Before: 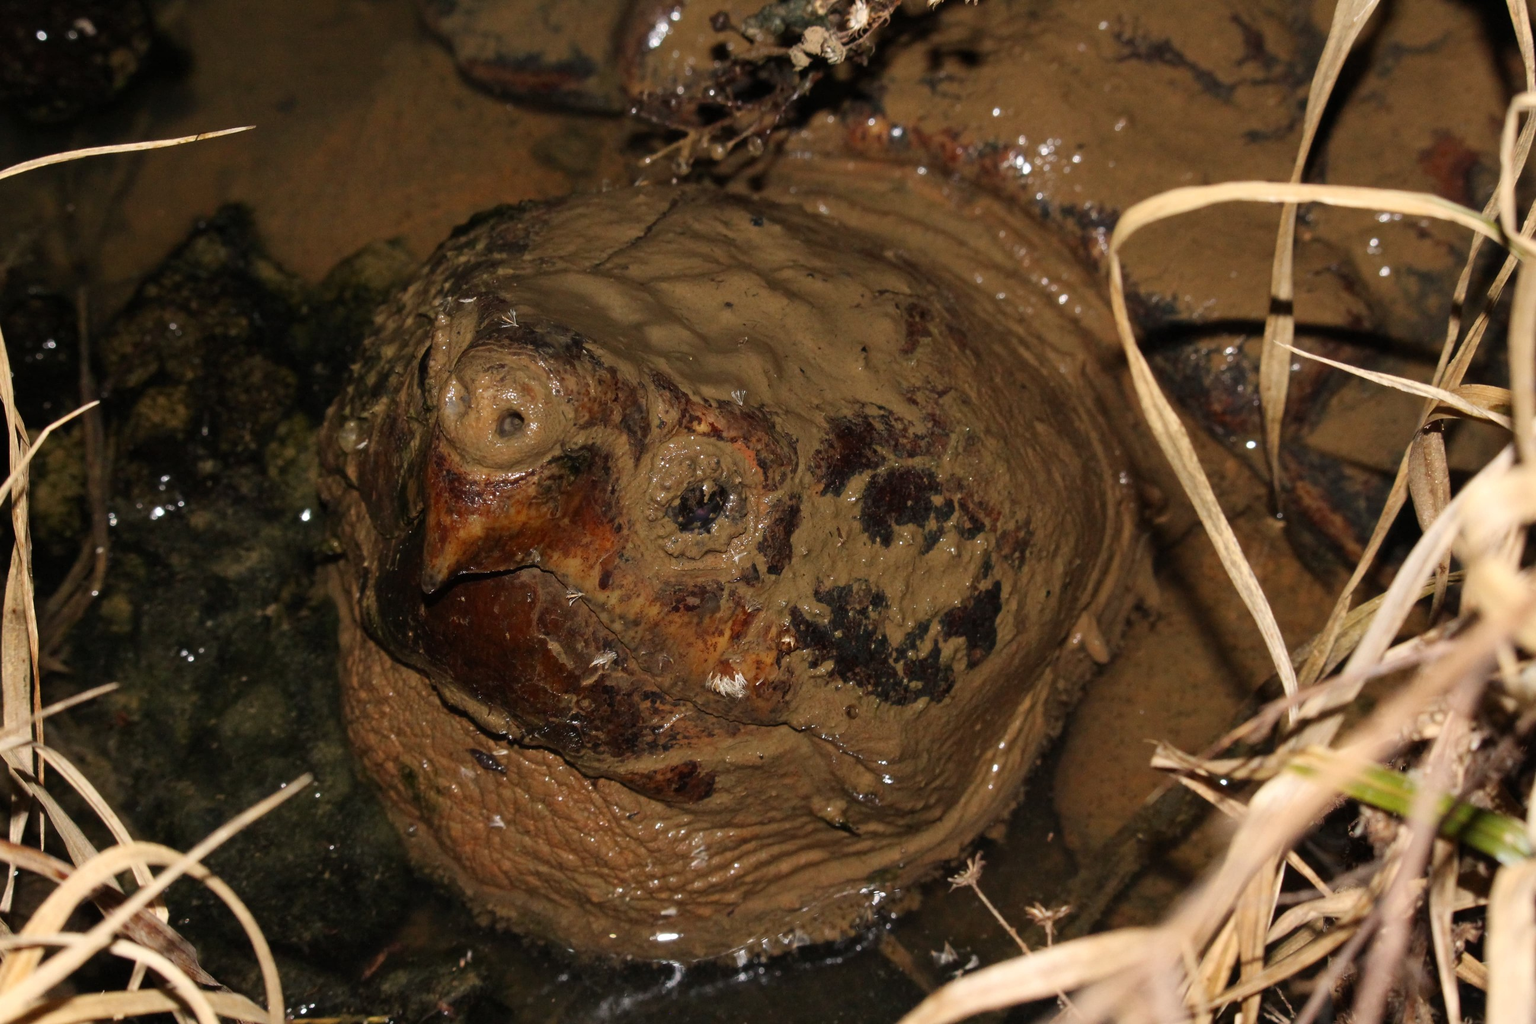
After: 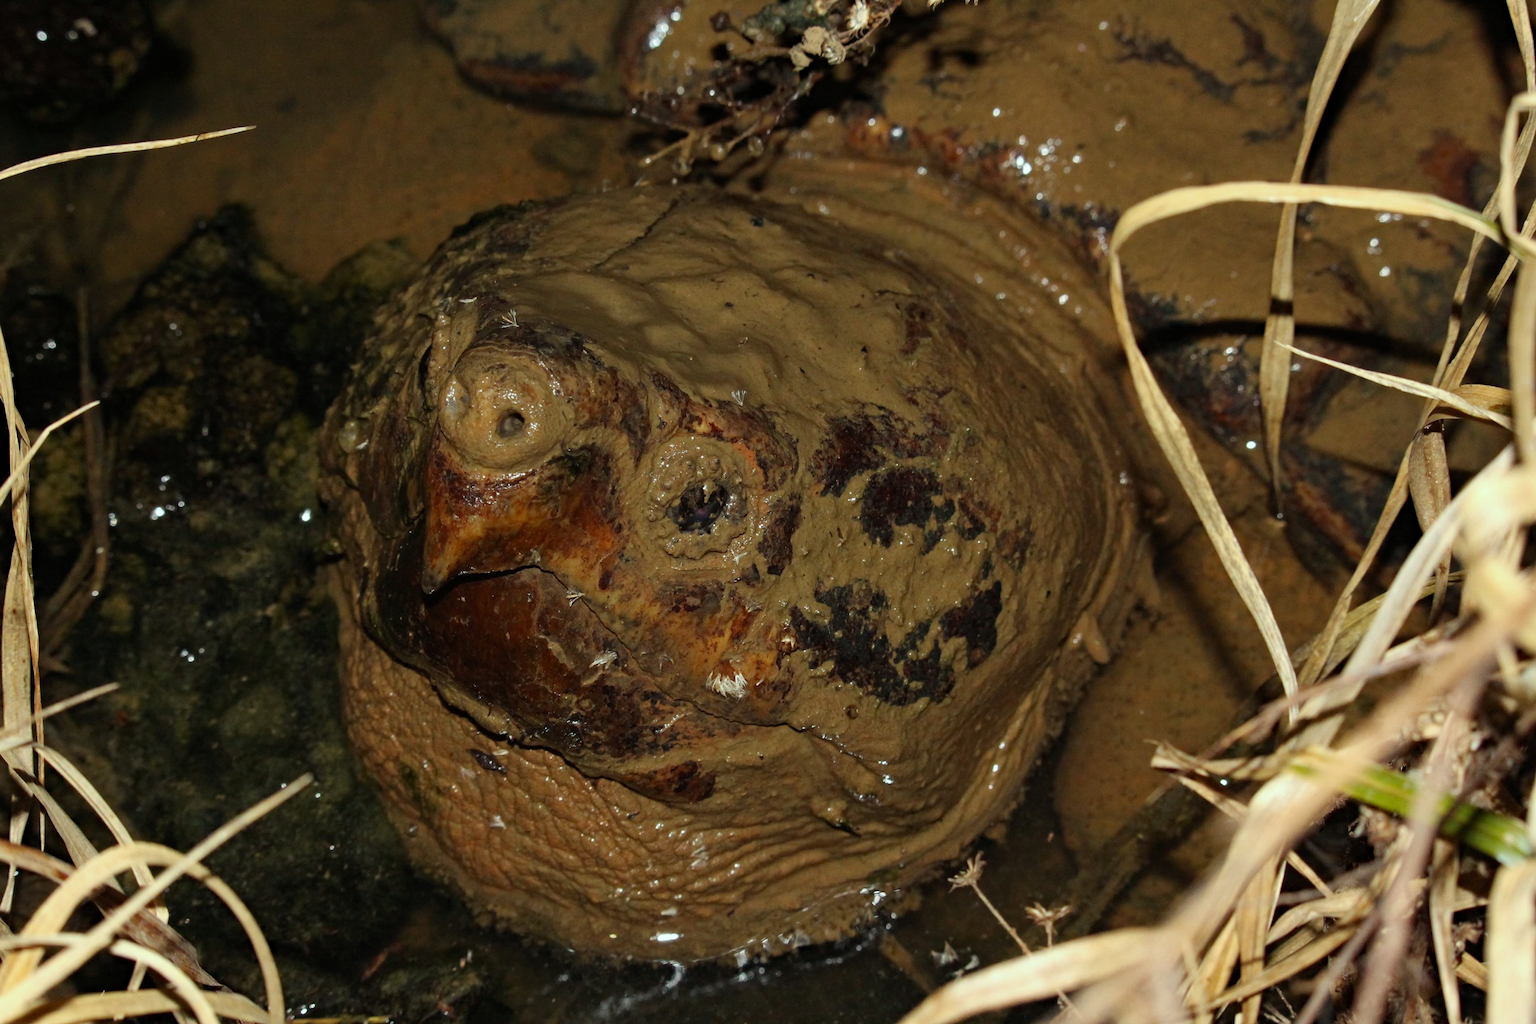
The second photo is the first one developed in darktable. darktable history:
white balance: red 0.986, blue 1.01
color correction: highlights a* -8, highlights b* 3.1
haze removal: compatibility mode true, adaptive false
